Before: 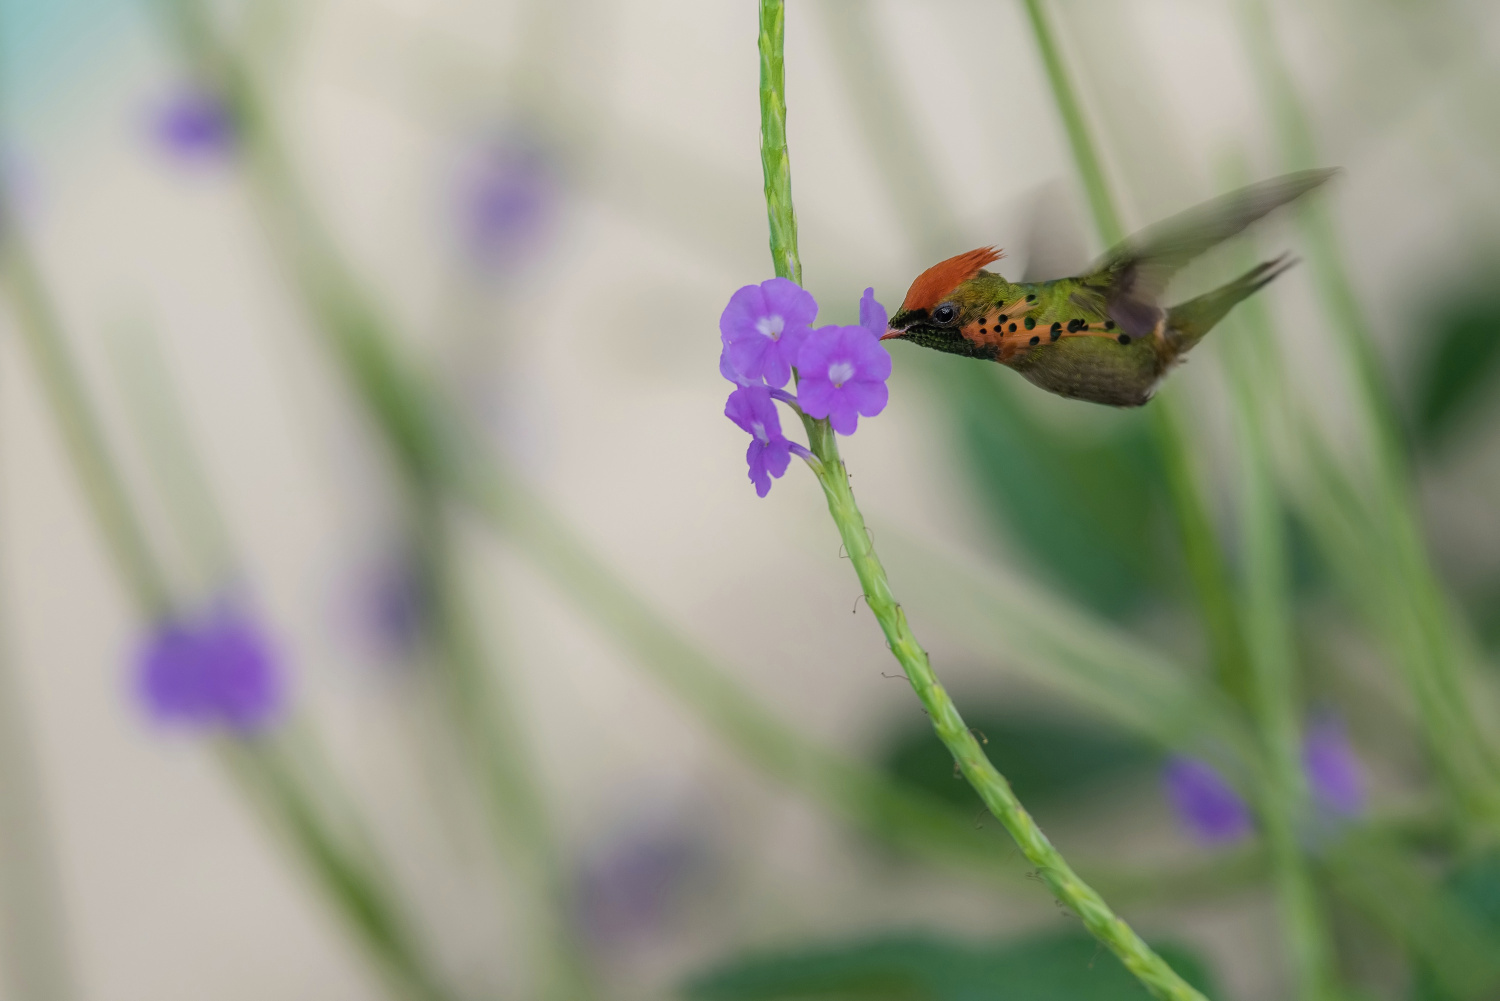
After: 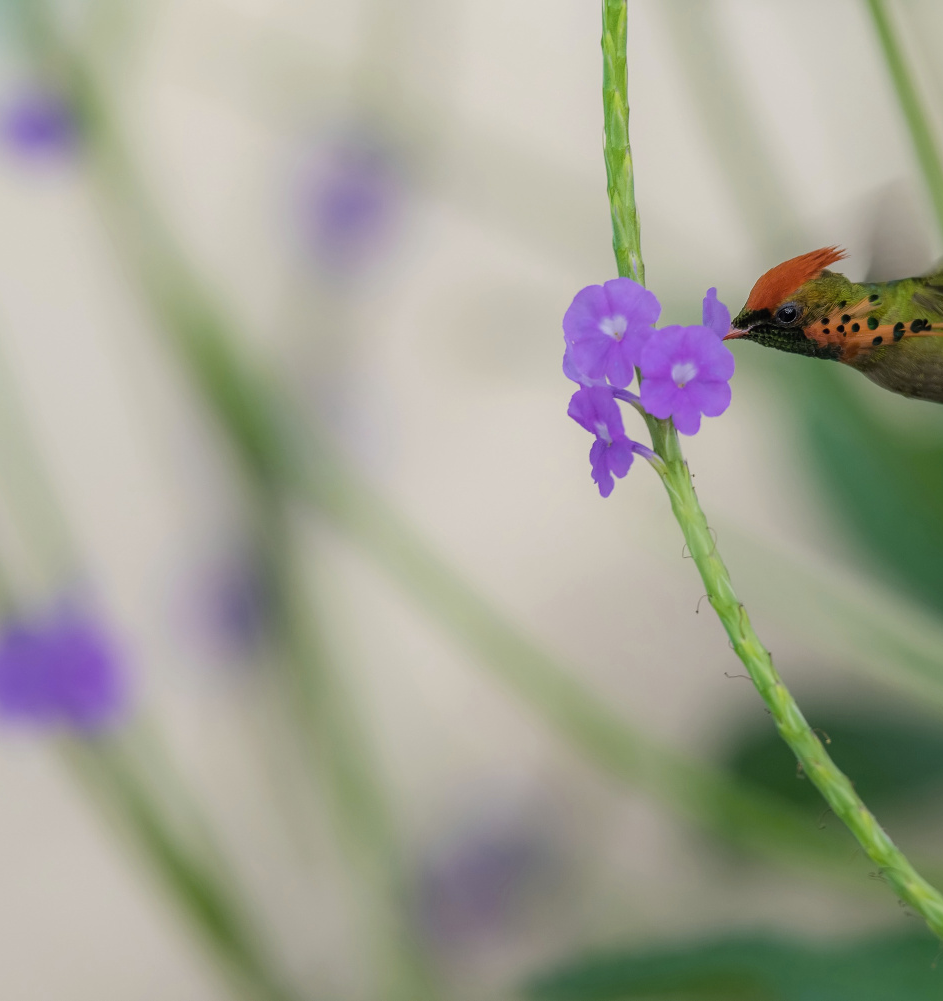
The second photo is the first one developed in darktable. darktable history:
crop: left 10.507%, right 26.566%
